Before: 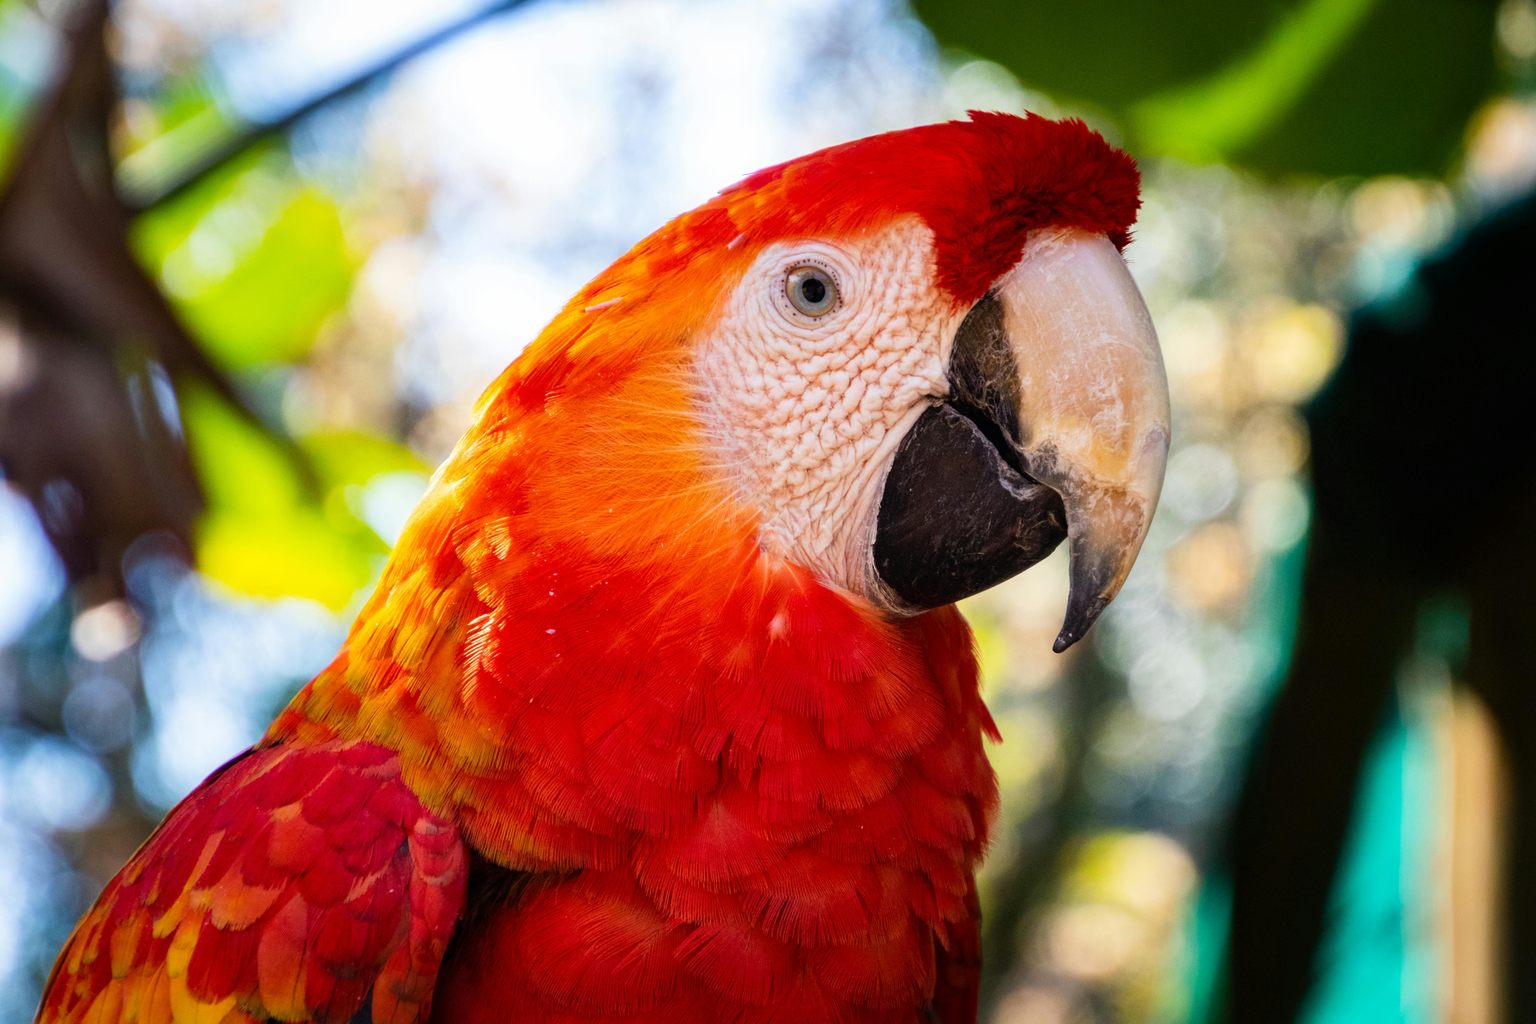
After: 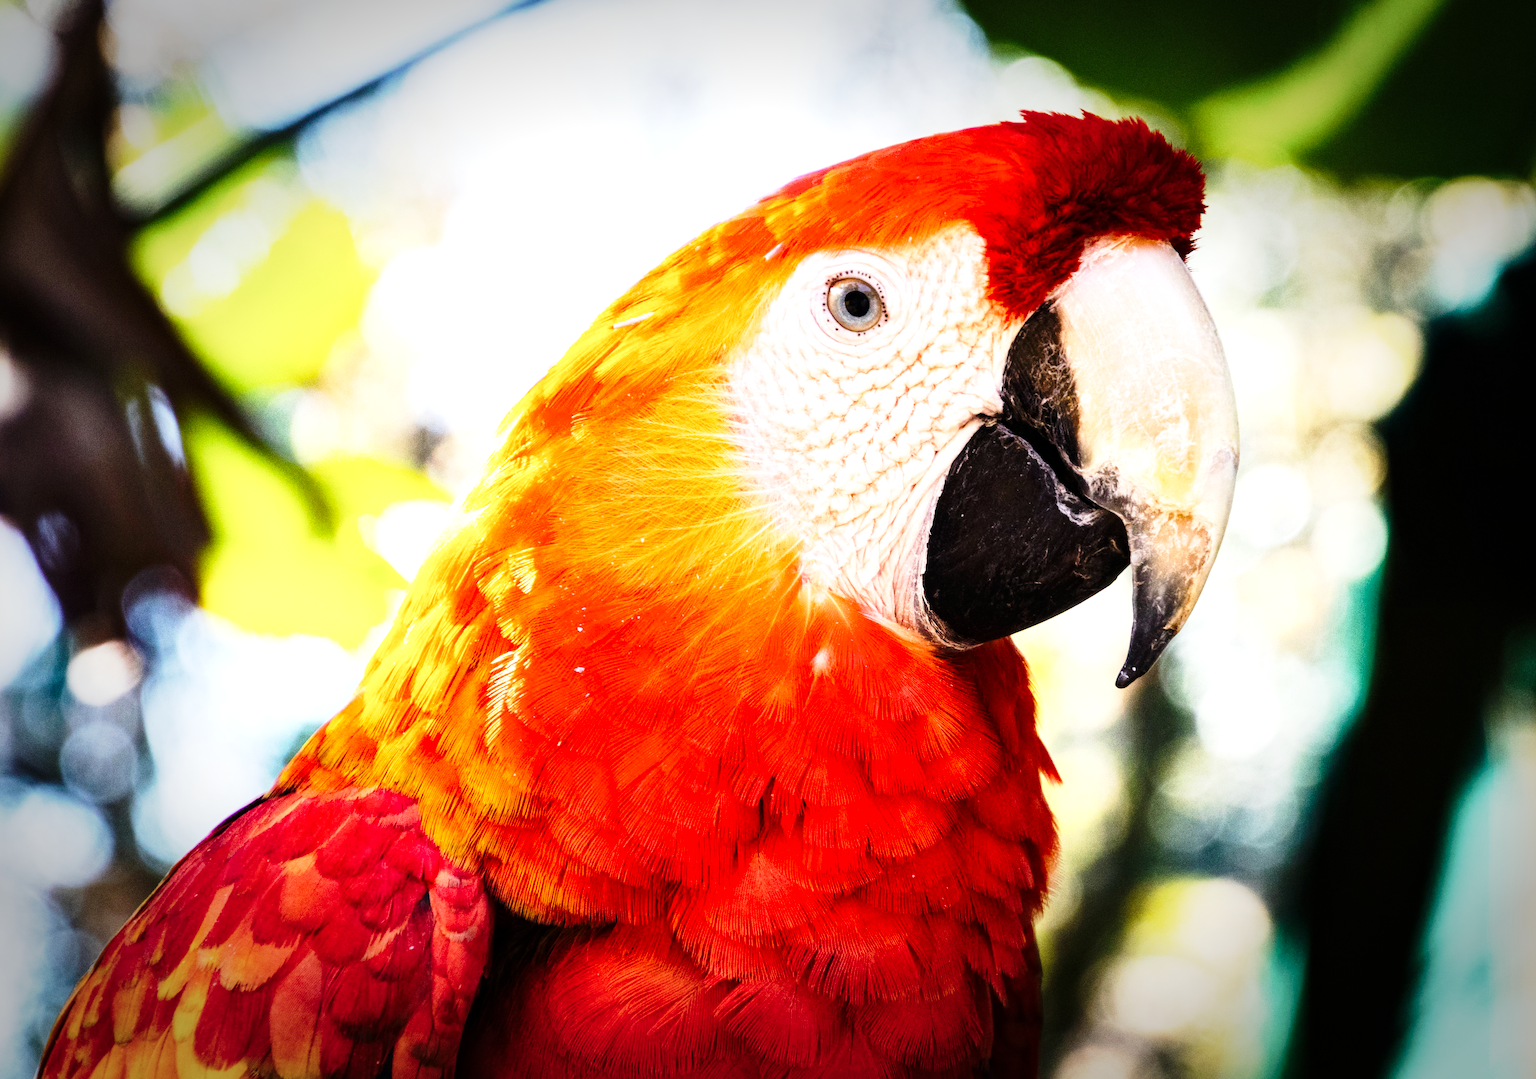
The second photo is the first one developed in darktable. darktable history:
rotate and perspective: rotation -0.45°, automatic cropping original format, crop left 0.008, crop right 0.992, crop top 0.012, crop bottom 0.988
crop and rotate: right 5.167%
tone equalizer: -8 EV -1.08 EV, -7 EV -1.01 EV, -6 EV -0.867 EV, -5 EV -0.578 EV, -3 EV 0.578 EV, -2 EV 0.867 EV, -1 EV 1.01 EV, +0 EV 1.08 EV, edges refinement/feathering 500, mask exposure compensation -1.57 EV, preserve details no
base curve: curves: ch0 [(0, 0) (0.028, 0.03) (0.121, 0.232) (0.46, 0.748) (0.859, 0.968) (1, 1)], preserve colors none
vignetting: fall-off start 70.97%, brightness -0.584, saturation -0.118, width/height ratio 1.333
local contrast: mode bilateral grid, contrast 10, coarseness 25, detail 115%, midtone range 0.2
